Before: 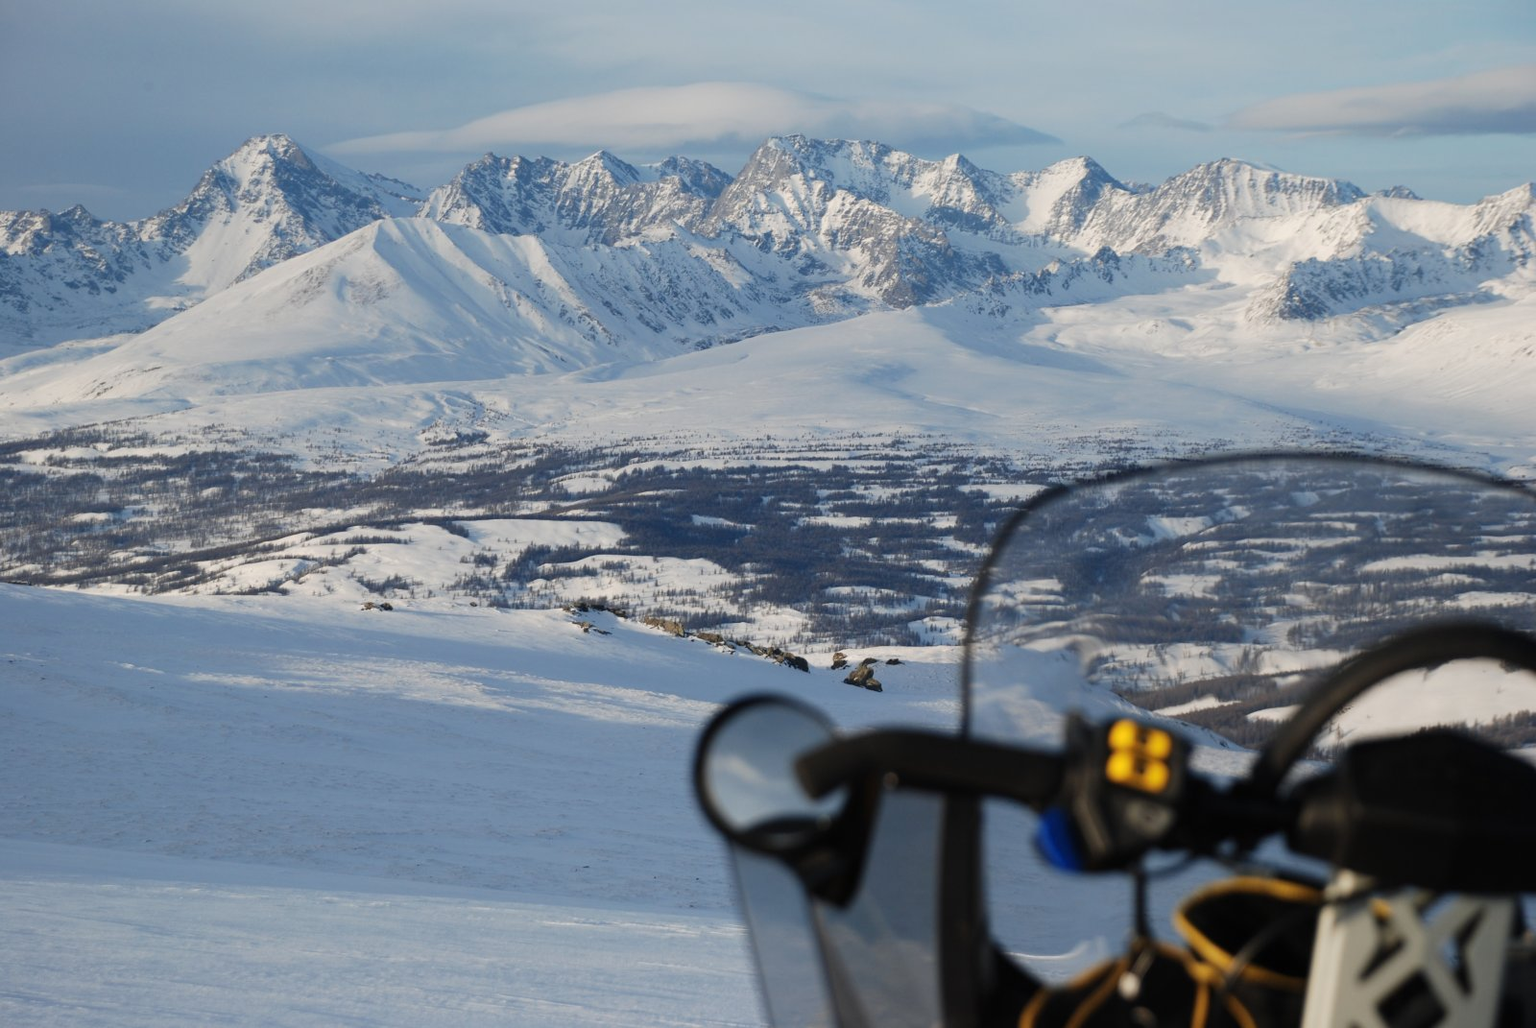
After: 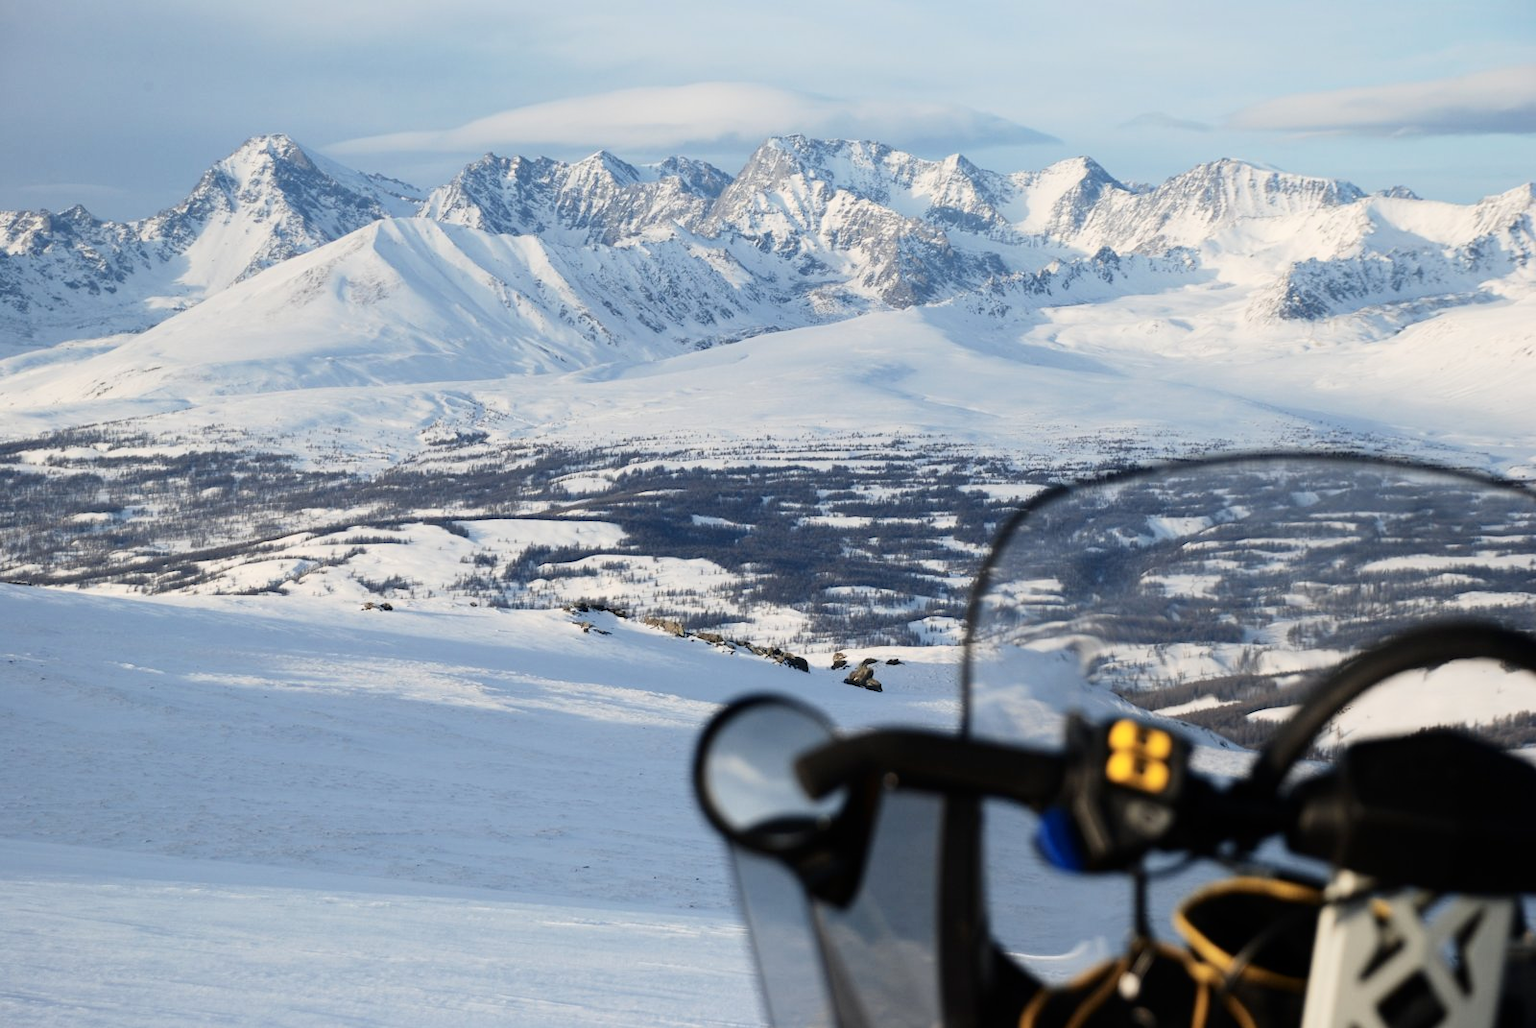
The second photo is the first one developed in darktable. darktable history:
tone curve: curves: ch0 [(0, 0) (0.004, 0.001) (0.02, 0.008) (0.218, 0.218) (0.664, 0.774) (0.832, 0.914) (1, 1)], color space Lab, independent channels, preserve colors none
